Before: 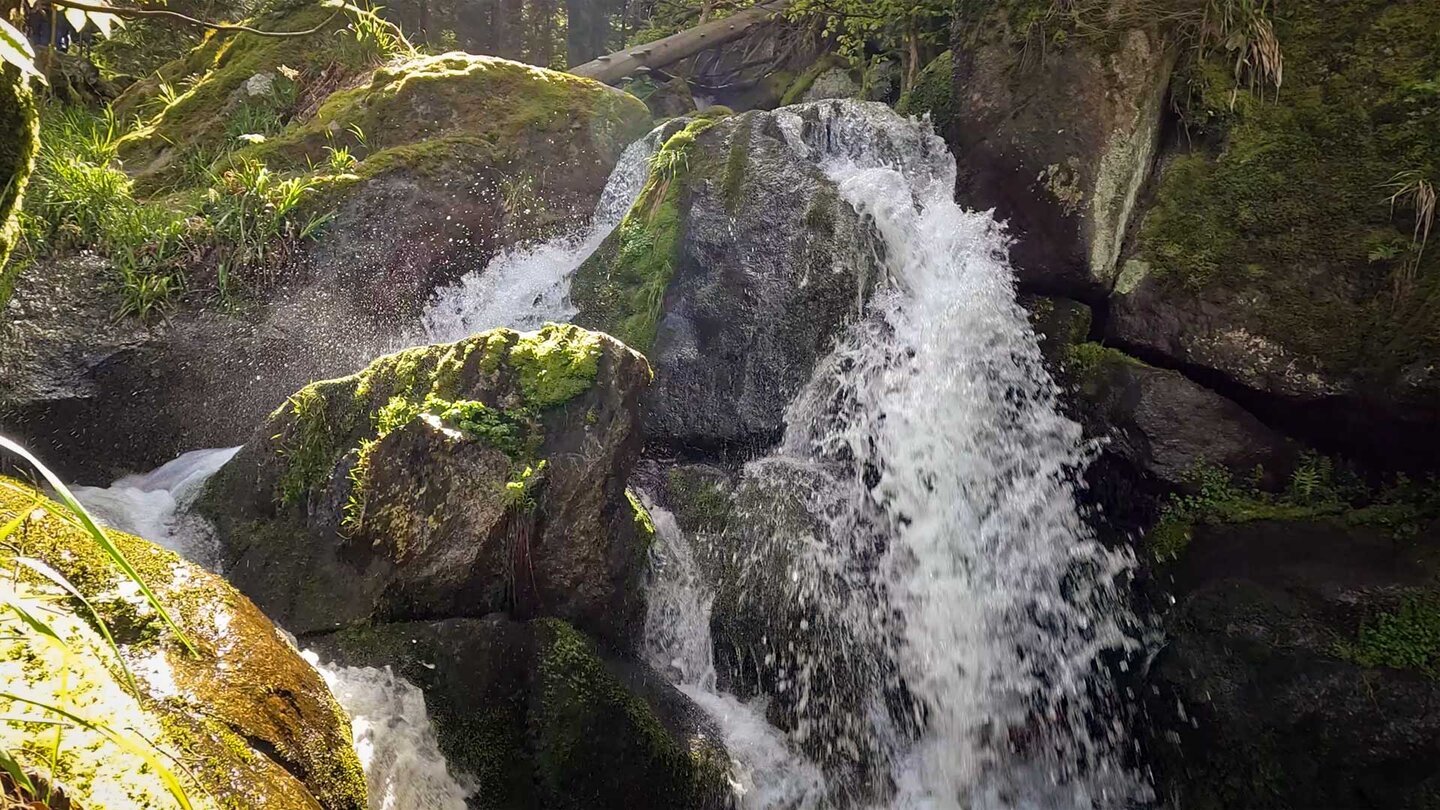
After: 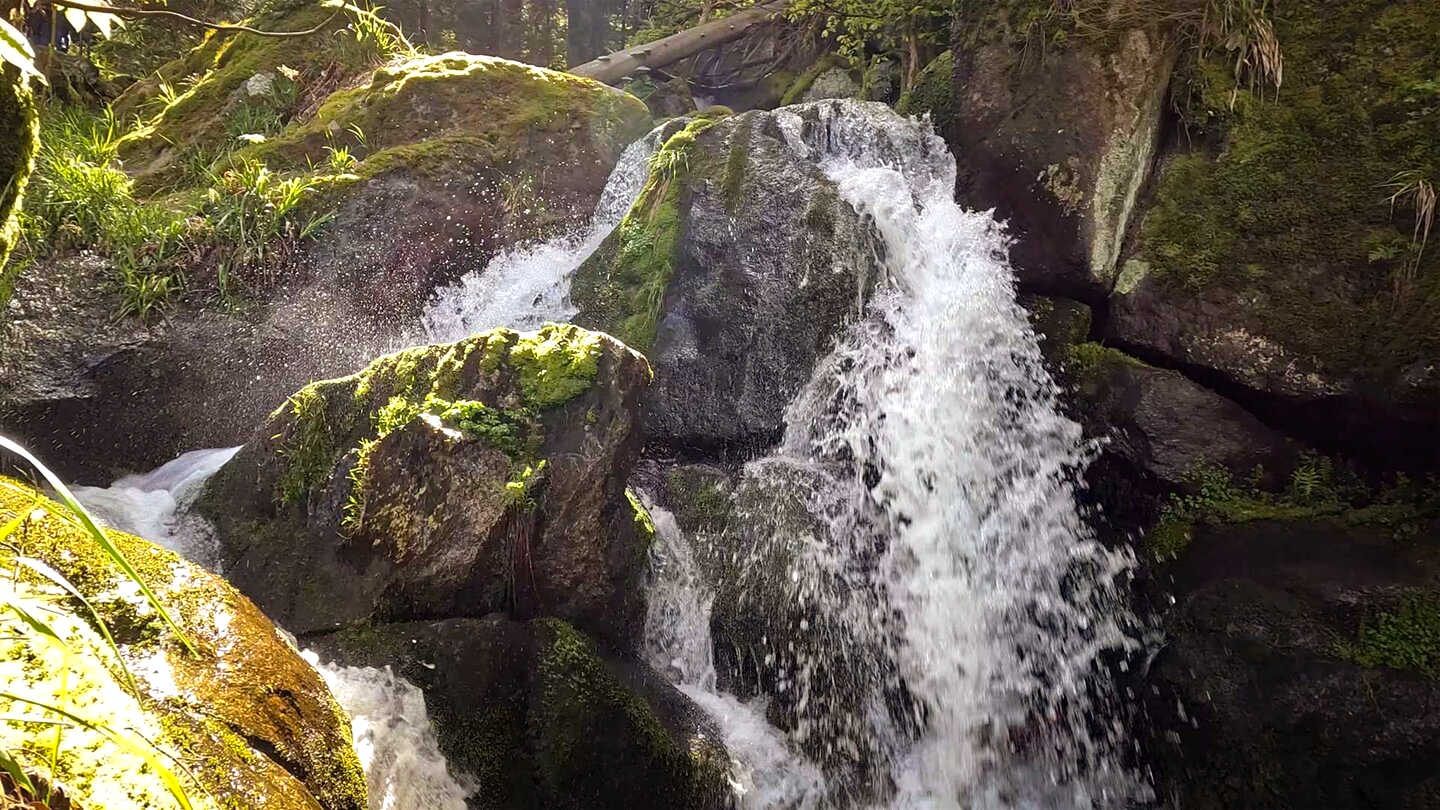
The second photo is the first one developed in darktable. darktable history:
color balance rgb: shadows lift › chroma 1.039%, shadows lift › hue 31.45°, power › chroma 0.287%, power › hue 24.53°, perceptual saturation grading › global saturation 0.186%, perceptual brilliance grading › highlights 10.003%, perceptual brilliance grading › mid-tones 4.88%
